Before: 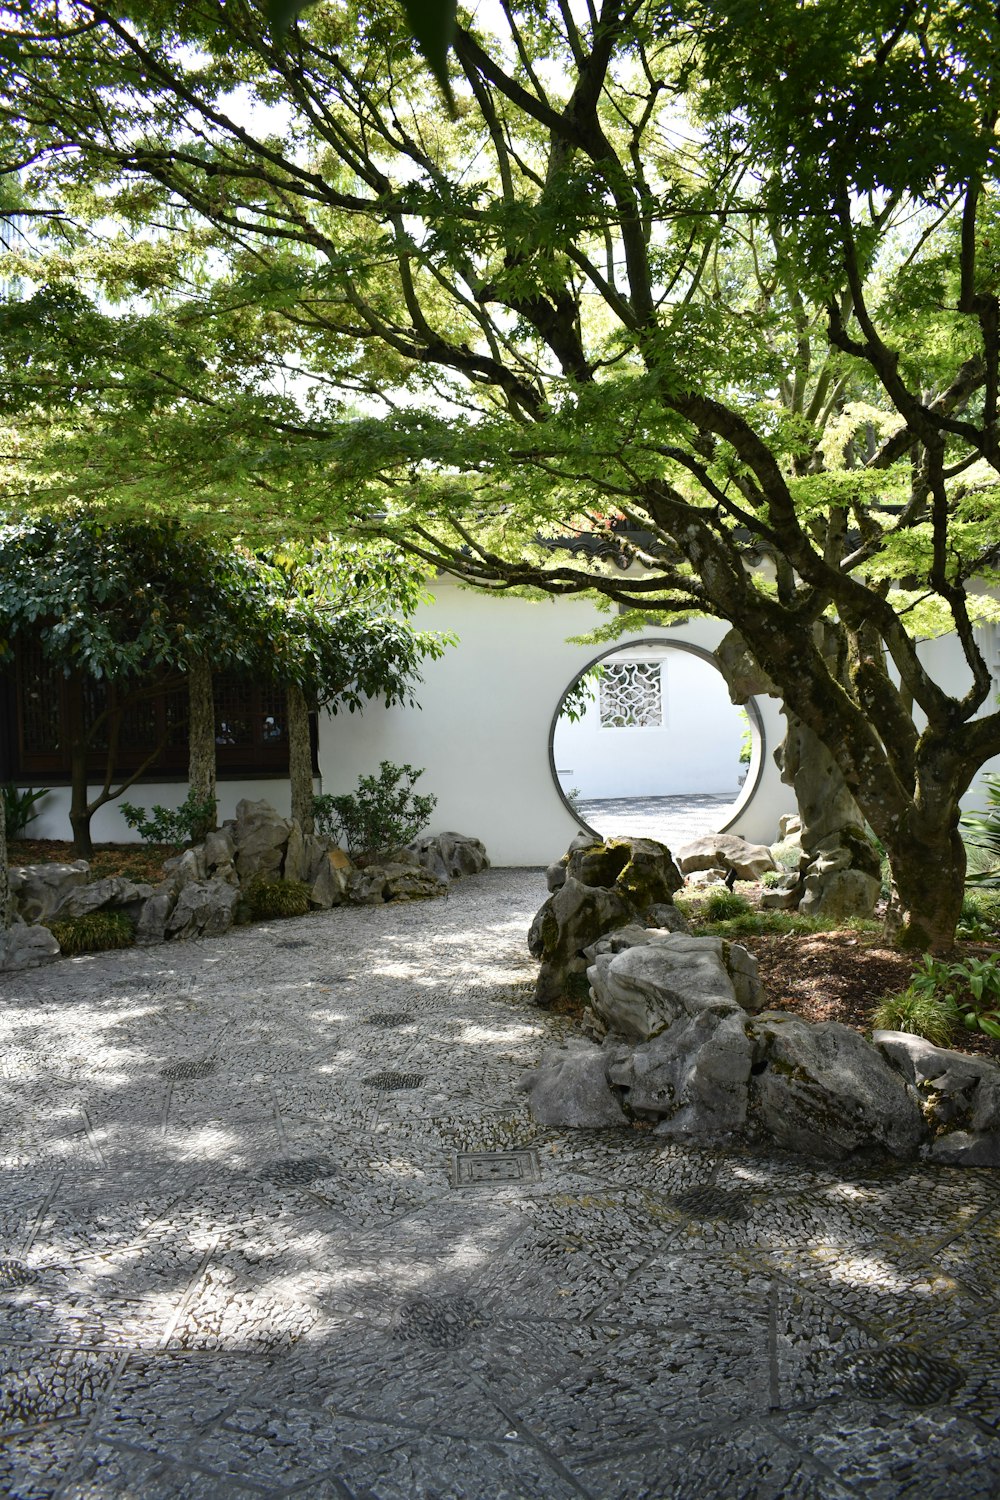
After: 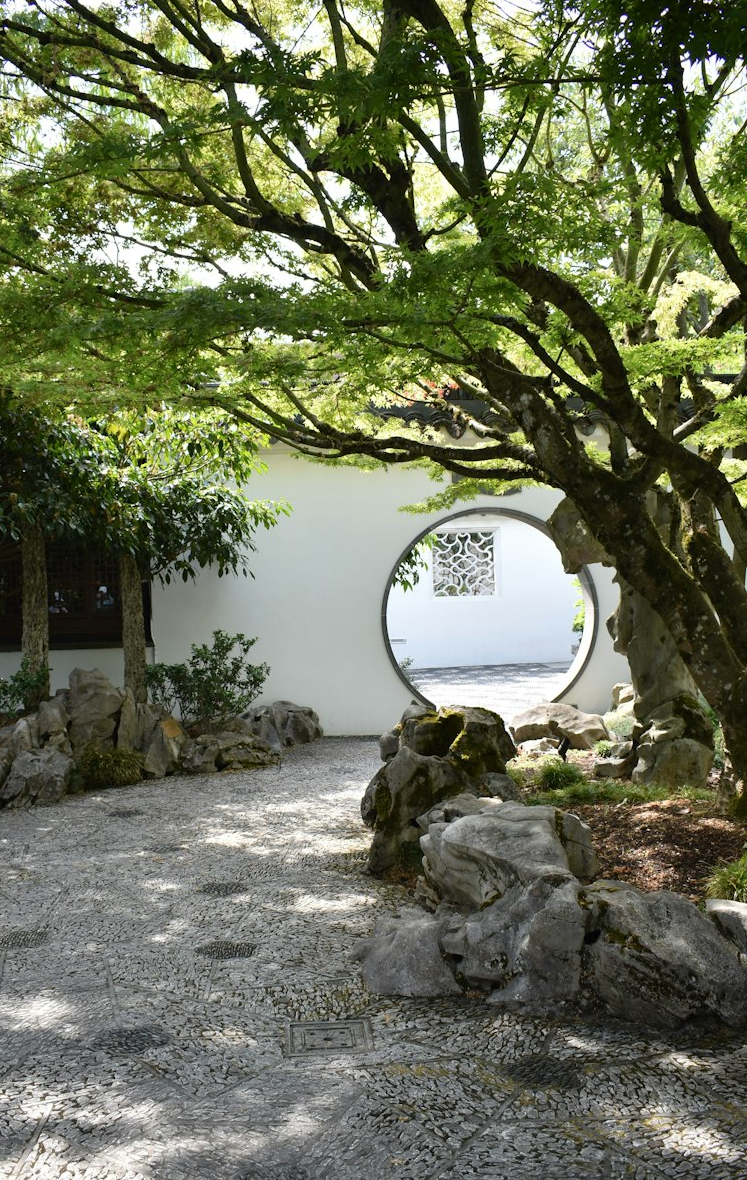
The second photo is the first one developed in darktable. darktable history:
crop: left 16.717%, top 8.744%, right 8.56%, bottom 12.528%
